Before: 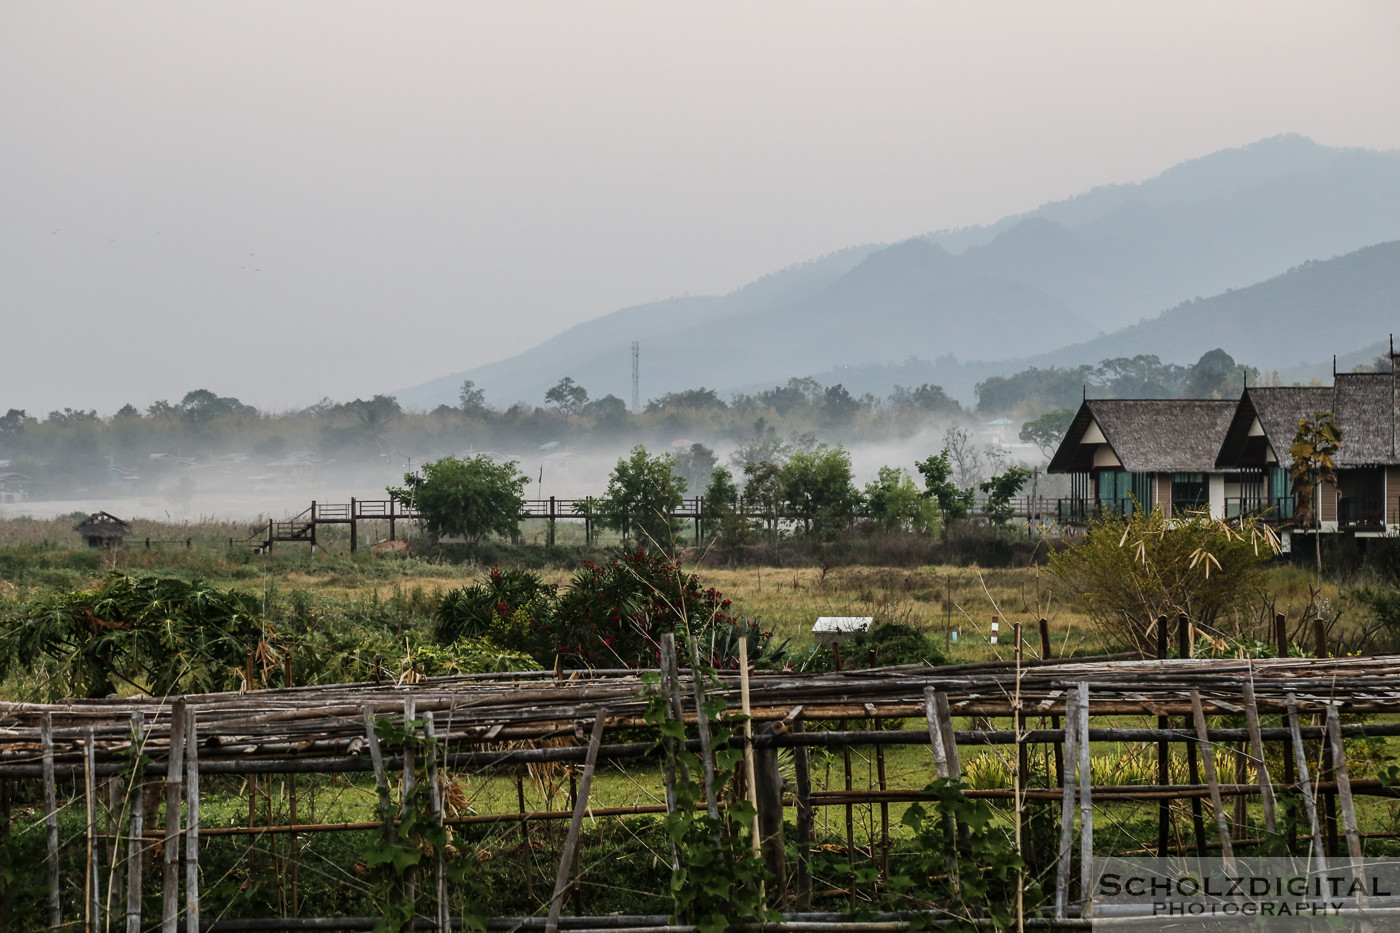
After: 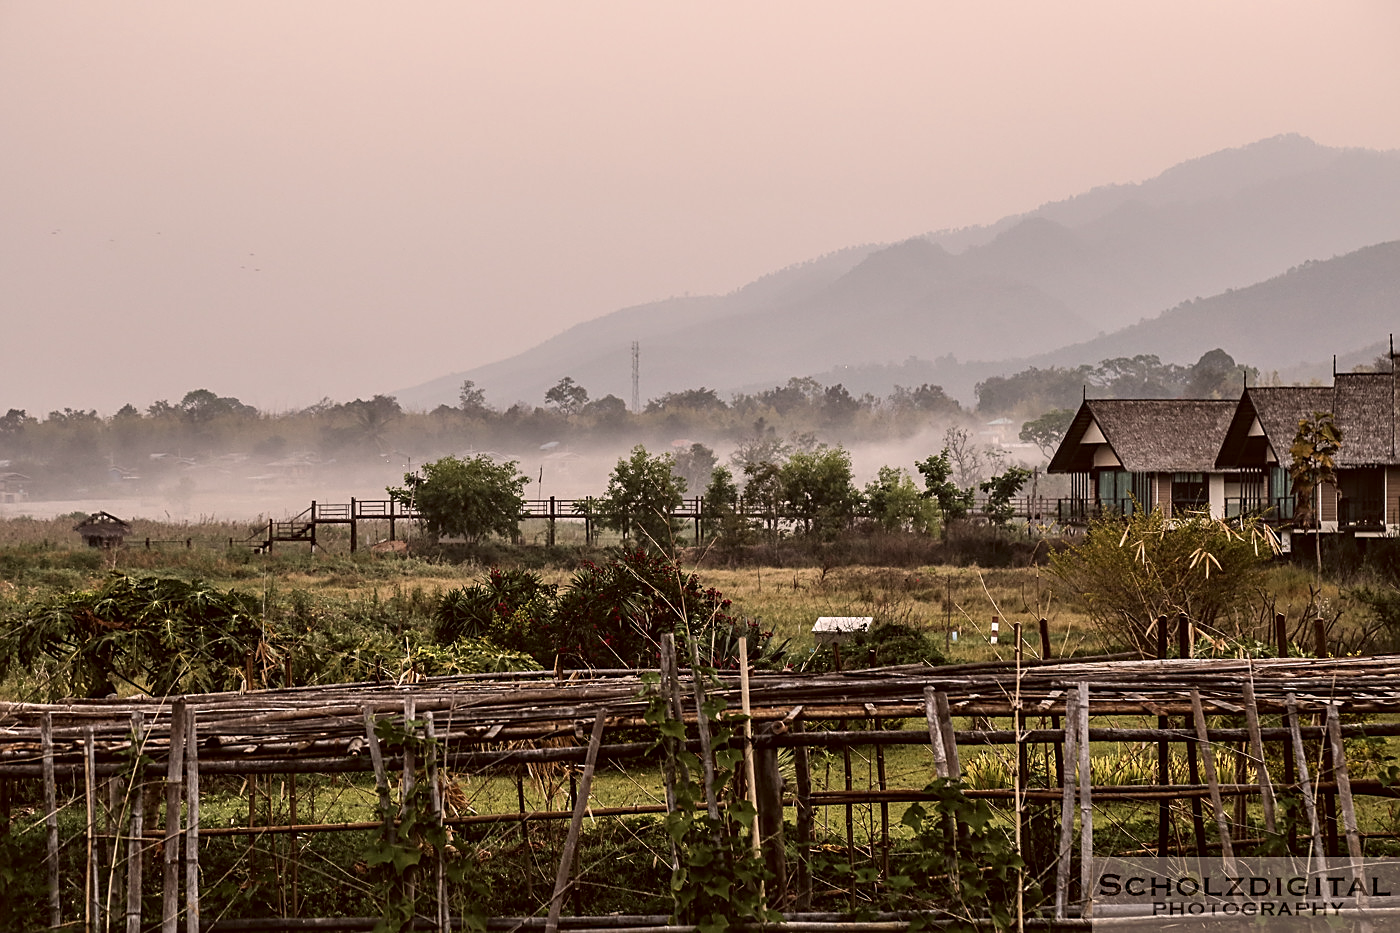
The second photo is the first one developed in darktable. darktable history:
color correction: highlights a* 10.22, highlights b* 9.72, shadows a* 8.71, shadows b* 8.43, saturation 0.805
sharpen: on, module defaults
contrast equalizer: octaves 7, y [[0.6 ×6], [0.55 ×6], [0 ×6], [0 ×6], [0 ×6]], mix 0.145
